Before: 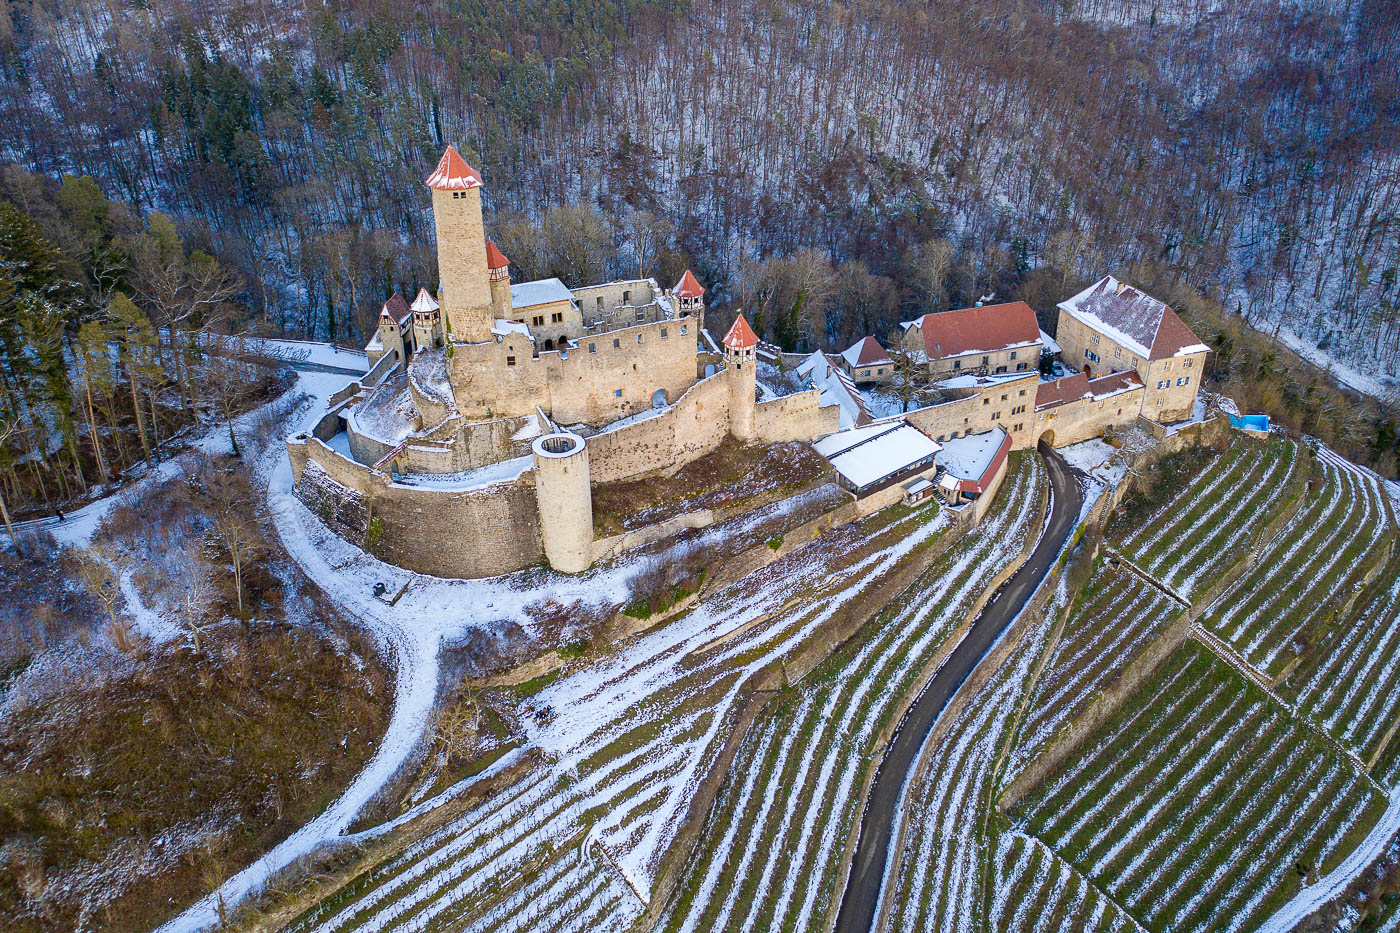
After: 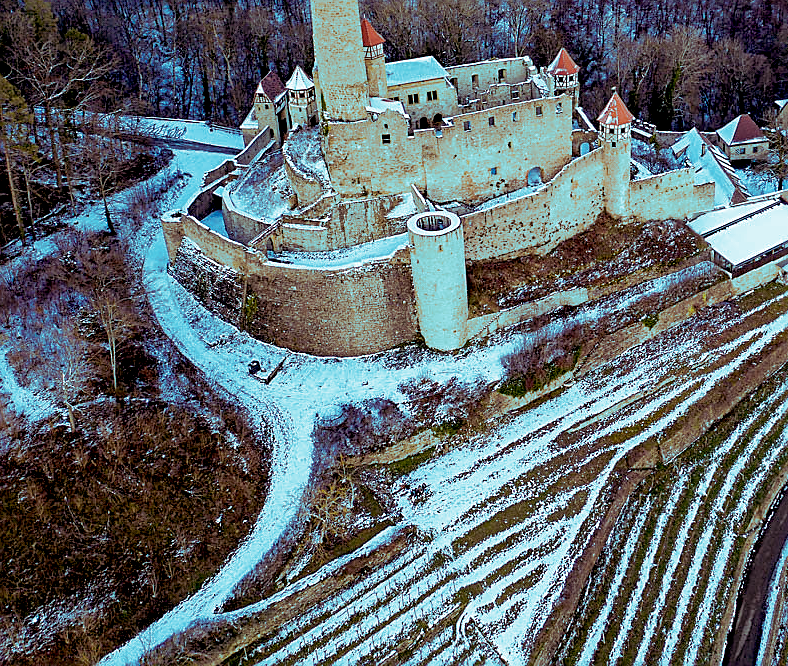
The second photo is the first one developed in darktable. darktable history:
haze removal: compatibility mode true, adaptive false
color correction: highlights a* -8, highlights b* 3.1
crop: left 8.966%, top 23.852%, right 34.699%, bottom 4.703%
split-toning: shadows › hue 327.6°, highlights › hue 198°, highlights › saturation 0.55, balance -21.25, compress 0%
tone equalizer: on, module defaults
sharpen: on, module defaults
exposure: black level correction 0.029, exposure -0.073 EV, compensate highlight preservation false
